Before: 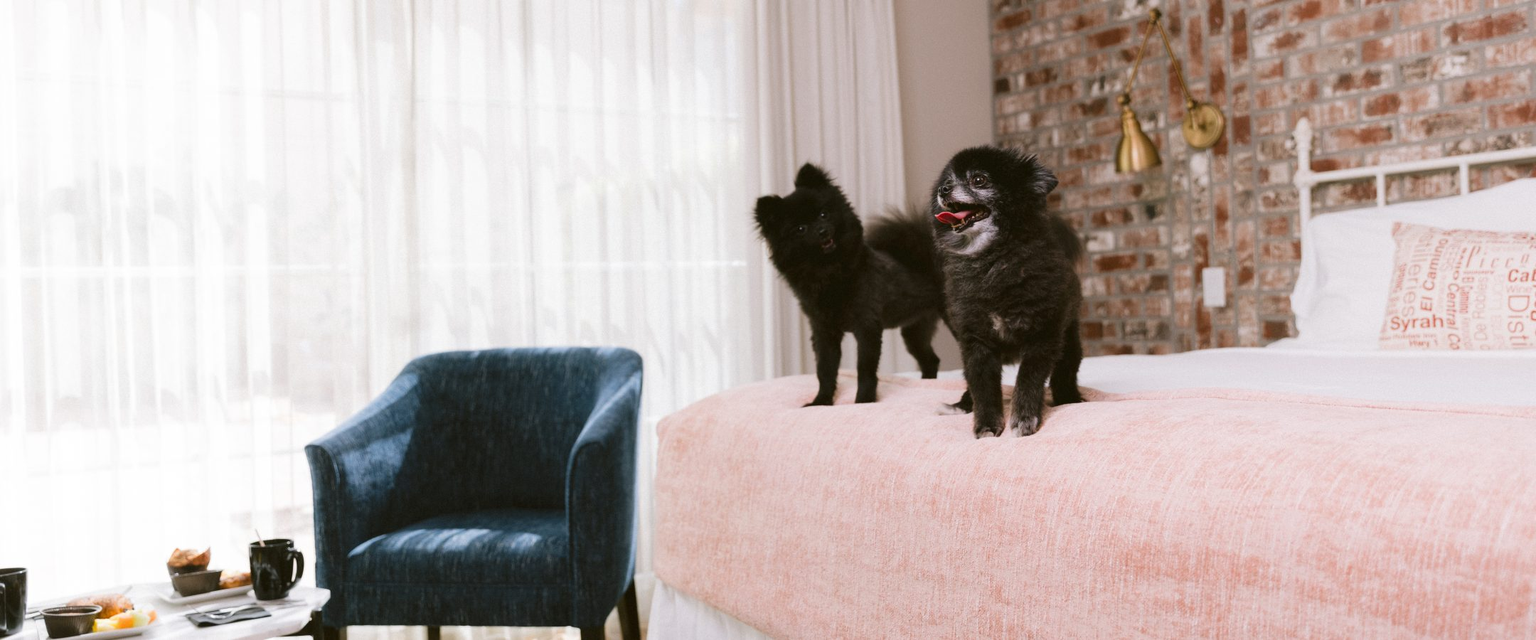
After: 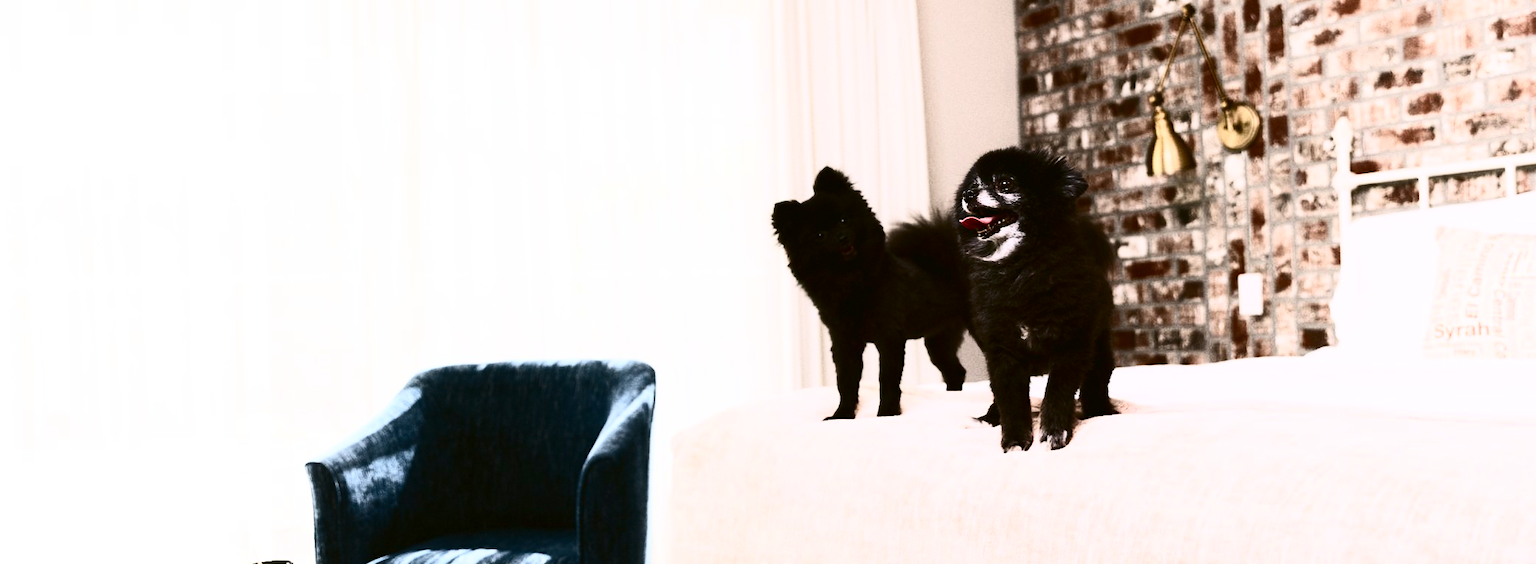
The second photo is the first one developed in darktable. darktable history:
crop and rotate: angle 0.215°, left 0.435%, right 2.6%, bottom 14.357%
contrast brightness saturation: contrast 0.933, brightness 0.201
